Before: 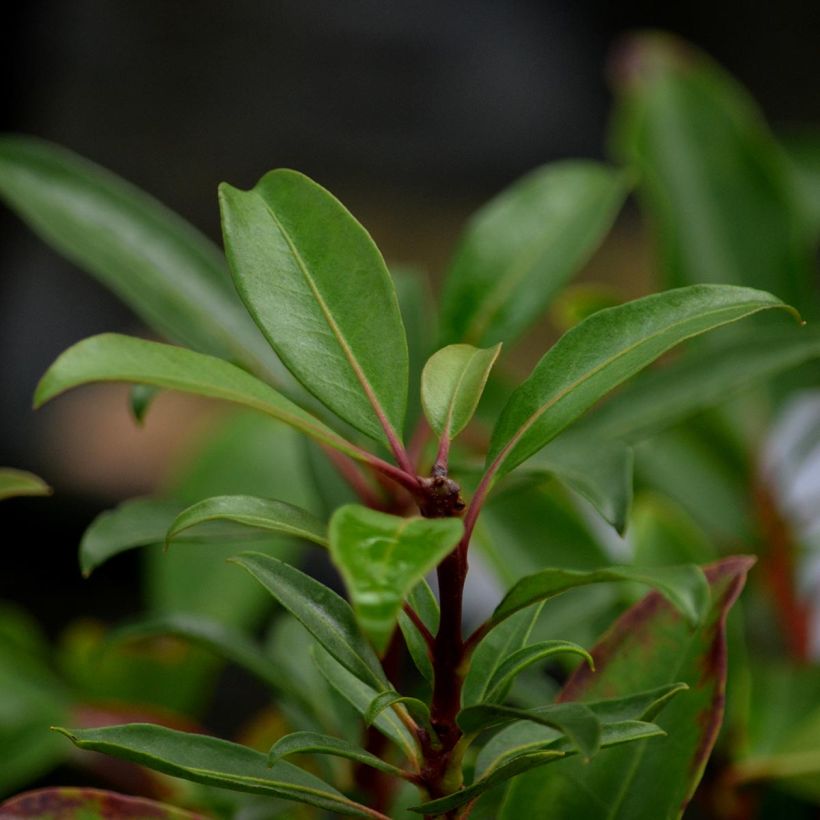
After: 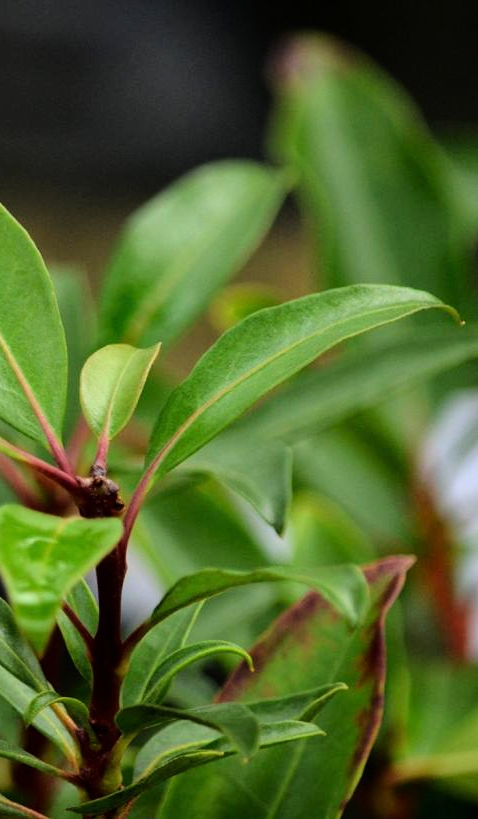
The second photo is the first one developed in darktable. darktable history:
base curve: curves: ch0 [(0, 0) (0.008, 0.007) (0.022, 0.029) (0.048, 0.089) (0.092, 0.197) (0.191, 0.399) (0.275, 0.534) (0.357, 0.65) (0.477, 0.78) (0.542, 0.833) (0.799, 0.973) (1, 1)]
crop: left 41.619%
